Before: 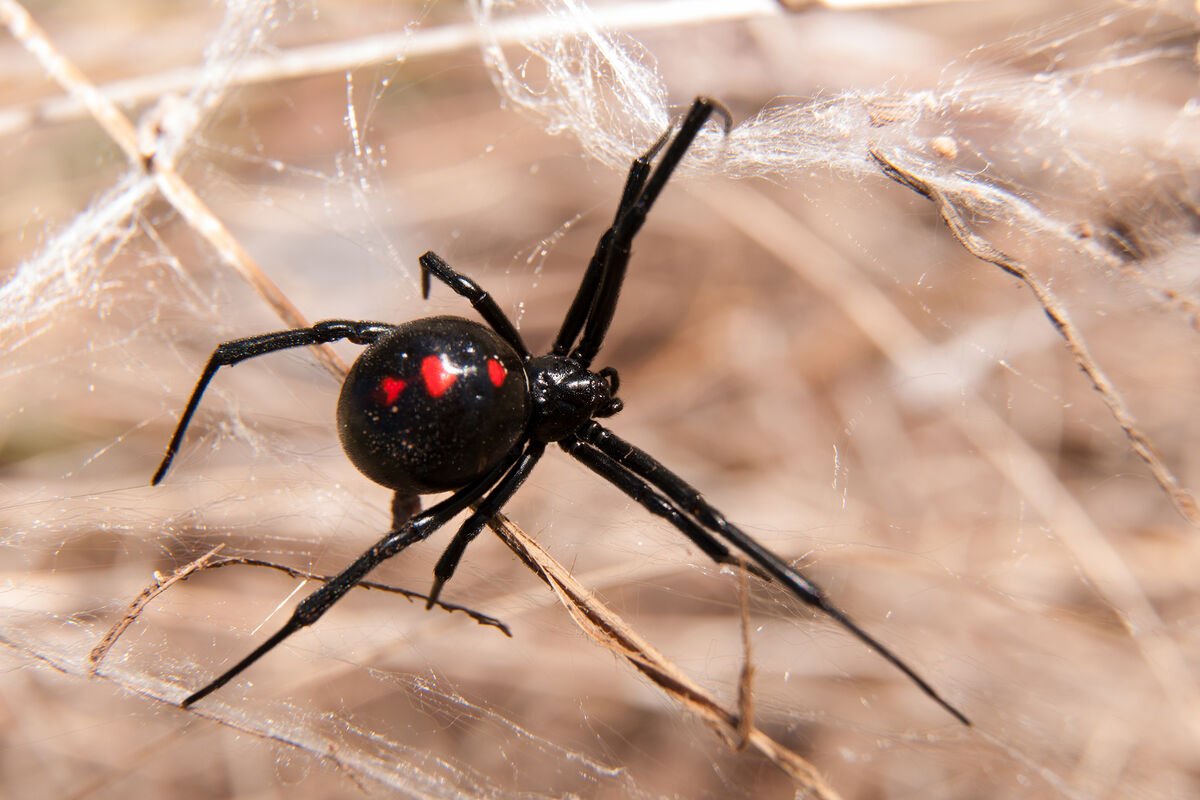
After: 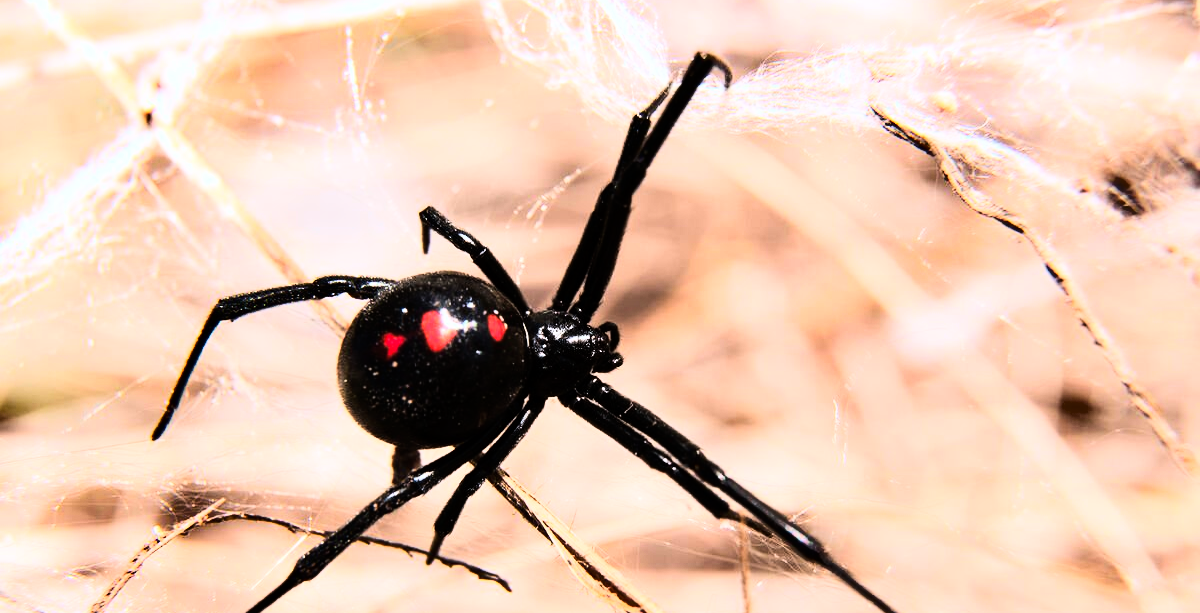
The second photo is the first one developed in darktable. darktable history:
shadows and highlights: shadows 5, soften with gaussian
rgb curve: curves: ch0 [(0, 0) (0.21, 0.15) (0.24, 0.21) (0.5, 0.75) (0.75, 0.96) (0.89, 0.99) (1, 1)]; ch1 [(0, 0.02) (0.21, 0.13) (0.25, 0.2) (0.5, 0.67) (0.75, 0.9) (0.89, 0.97) (1, 1)]; ch2 [(0, 0.02) (0.21, 0.13) (0.25, 0.2) (0.5, 0.67) (0.75, 0.9) (0.89, 0.97) (1, 1)], compensate middle gray true
crop: top 5.667%, bottom 17.637%
white balance: red 0.976, blue 1.04
